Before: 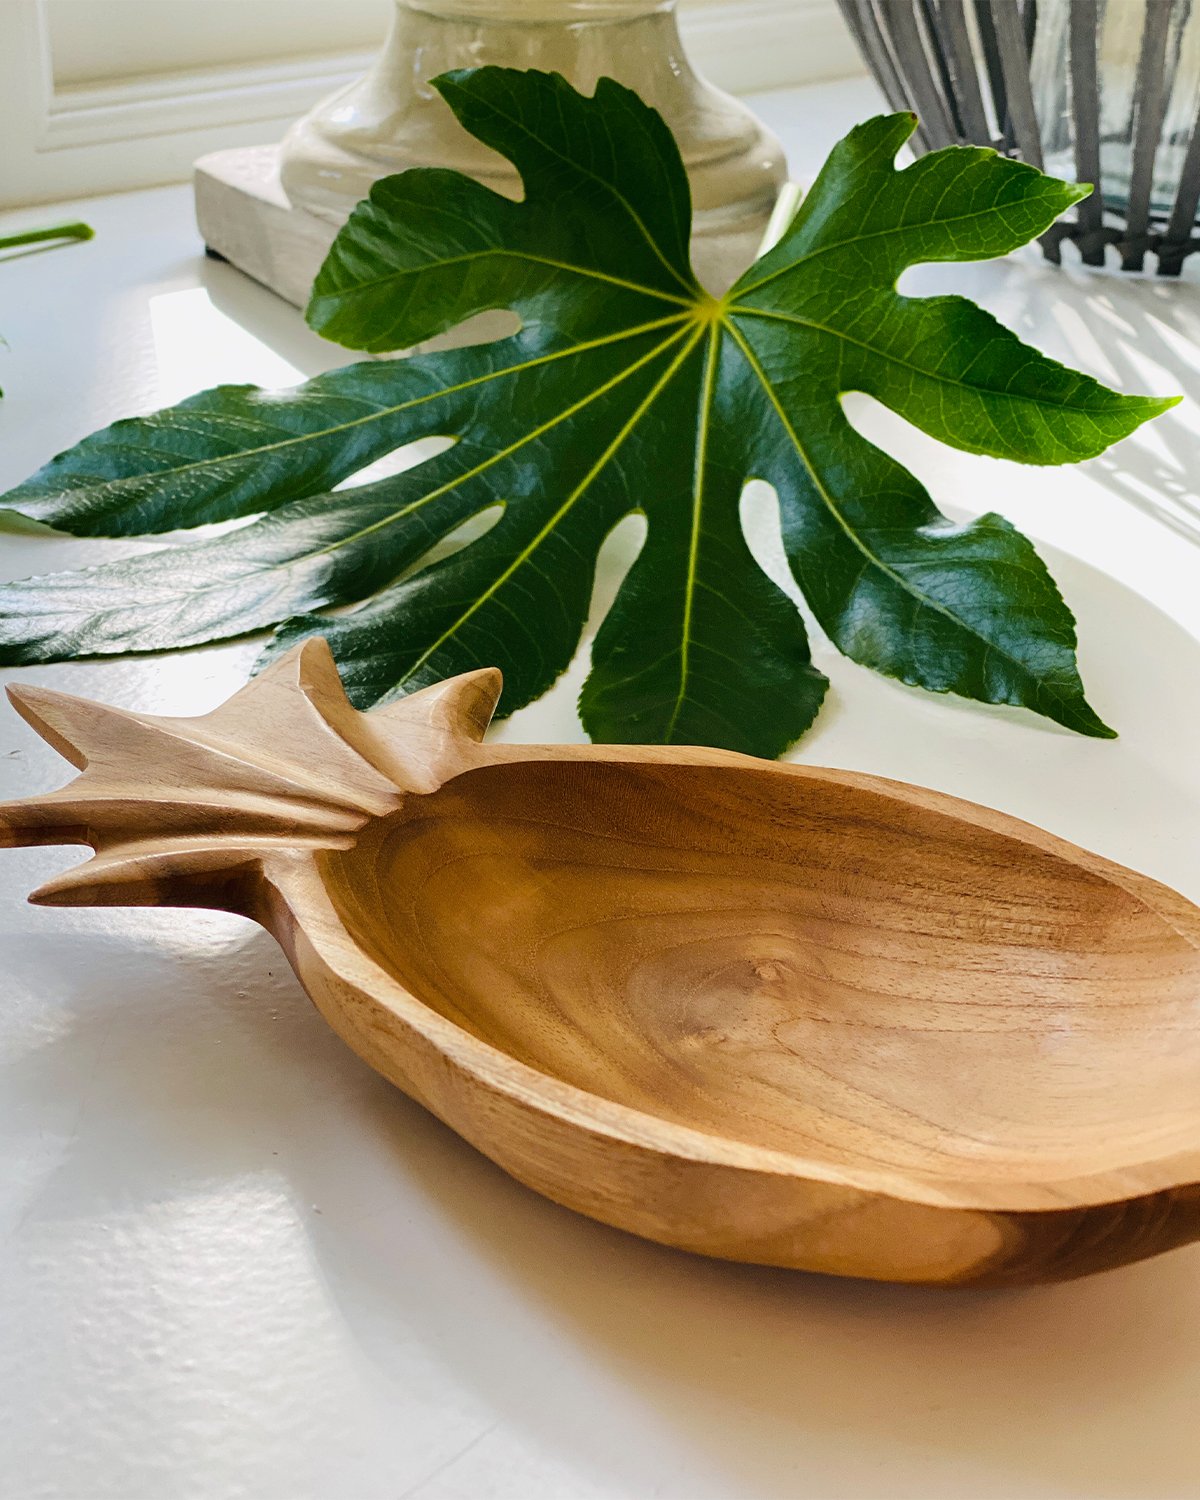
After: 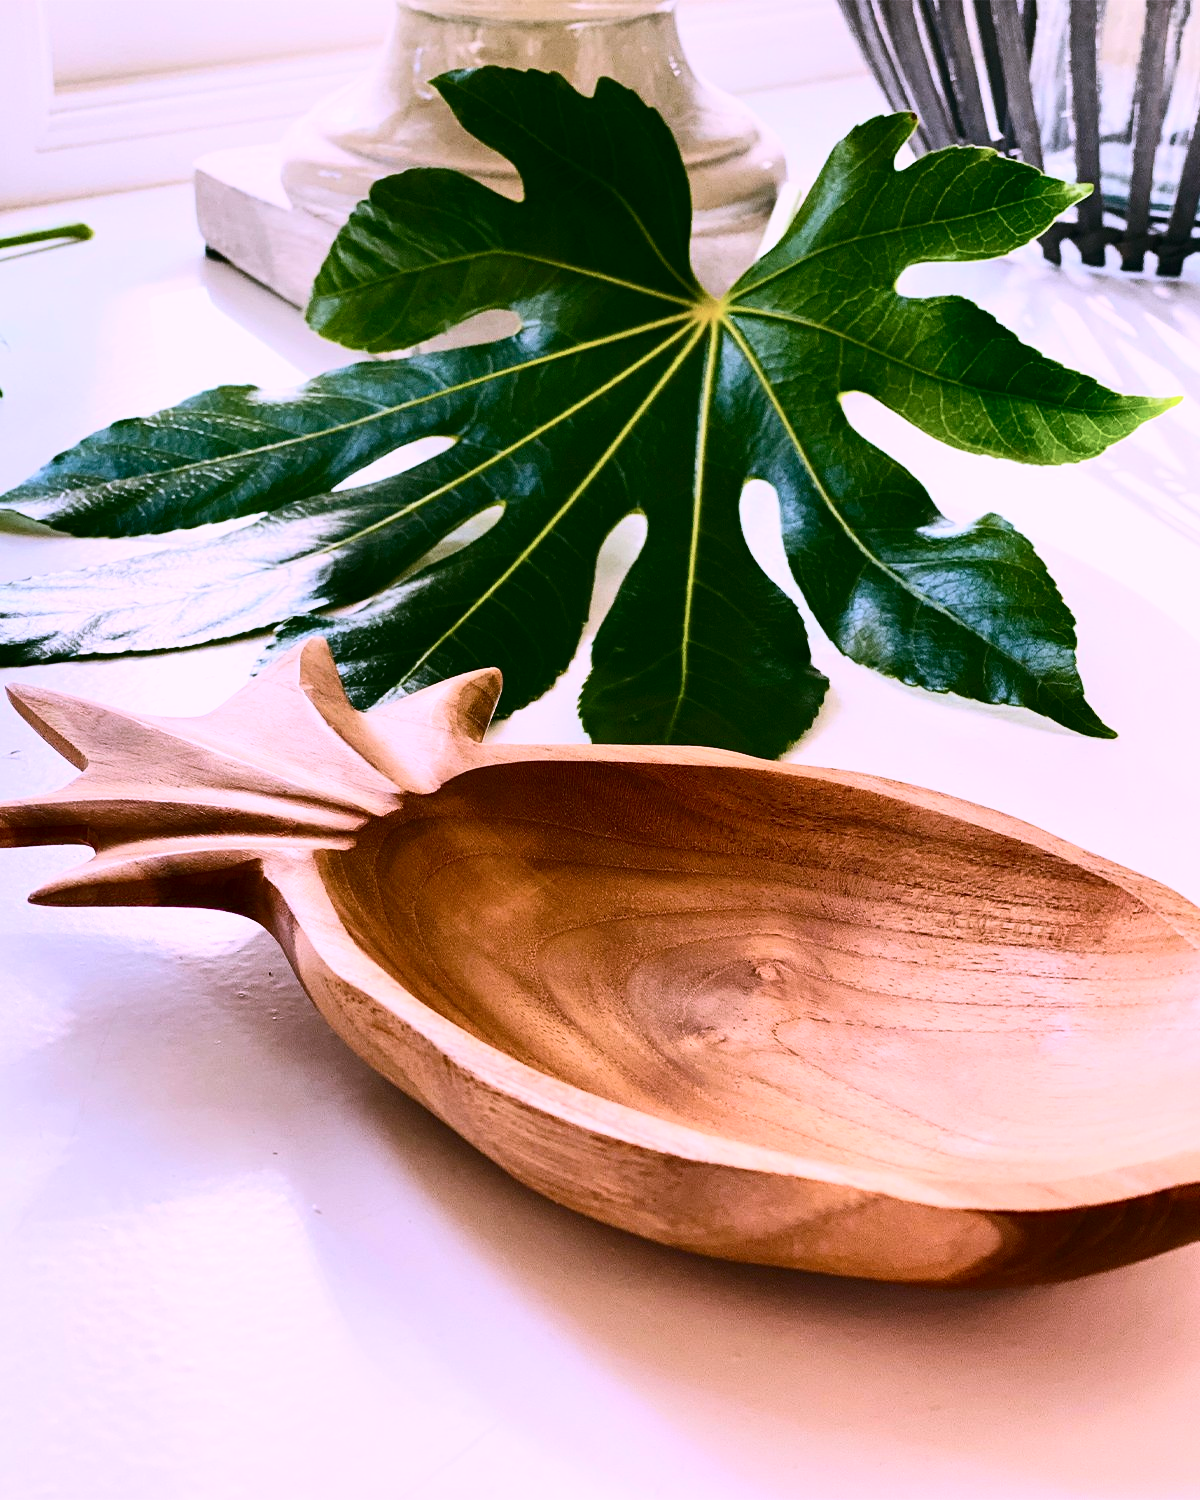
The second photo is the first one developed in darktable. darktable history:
contrast brightness saturation: contrast 0.4, brightness 0.1, saturation 0.21
color correction: highlights a* 15.03, highlights b* -25.07
